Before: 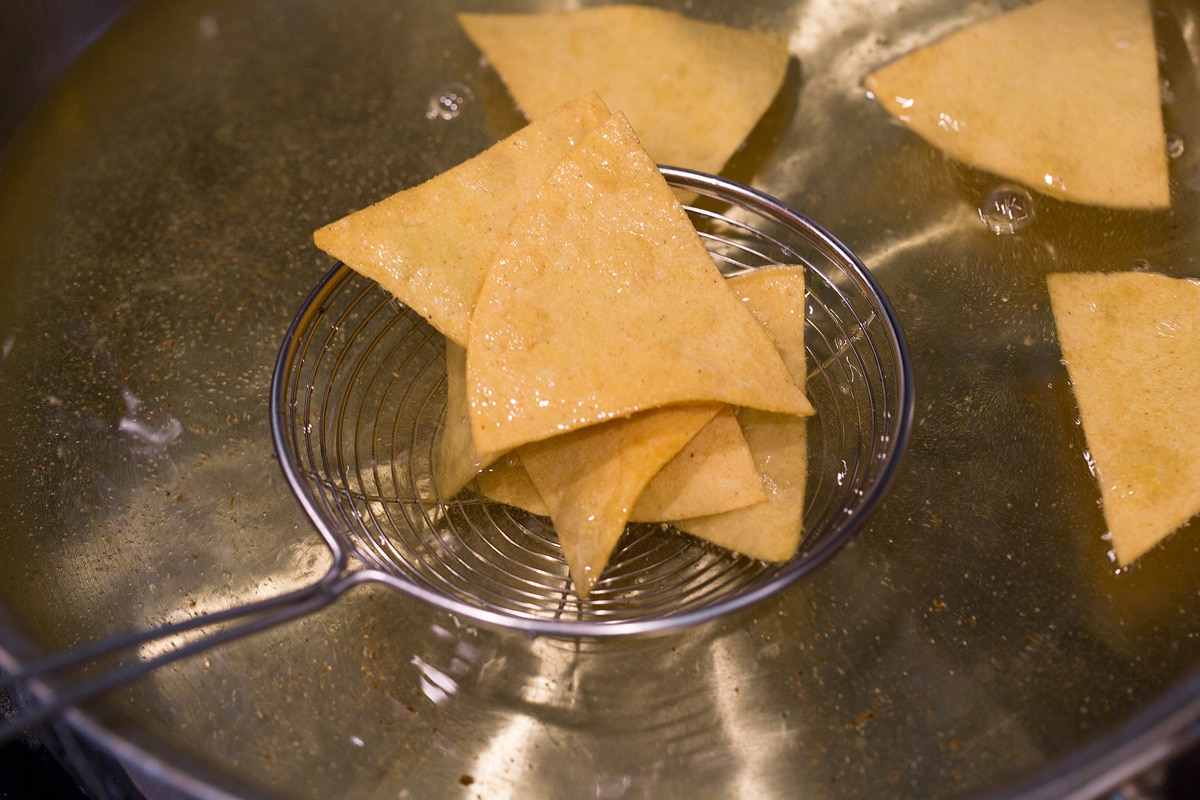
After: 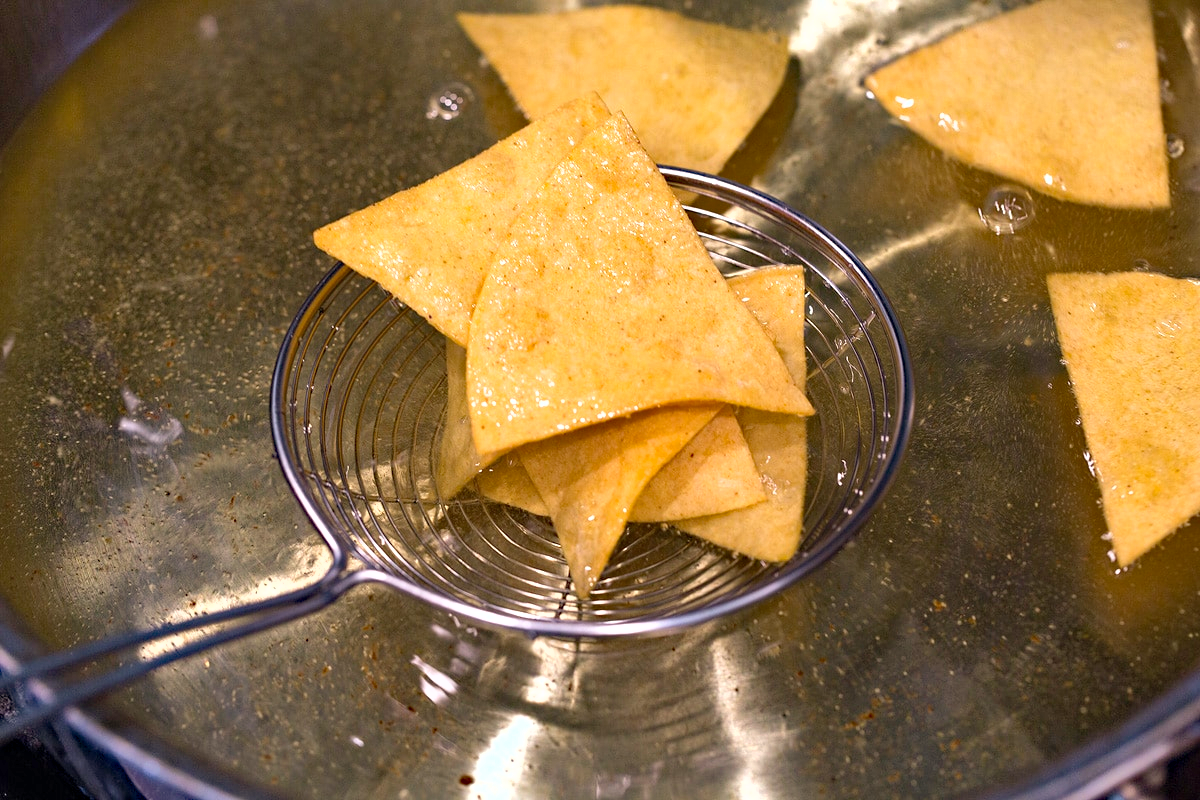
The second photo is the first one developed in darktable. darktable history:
exposure: exposure 0.561 EV, compensate highlight preservation false
haze removal: strength 0.417, compatibility mode true, adaptive false
shadows and highlights: soften with gaussian
